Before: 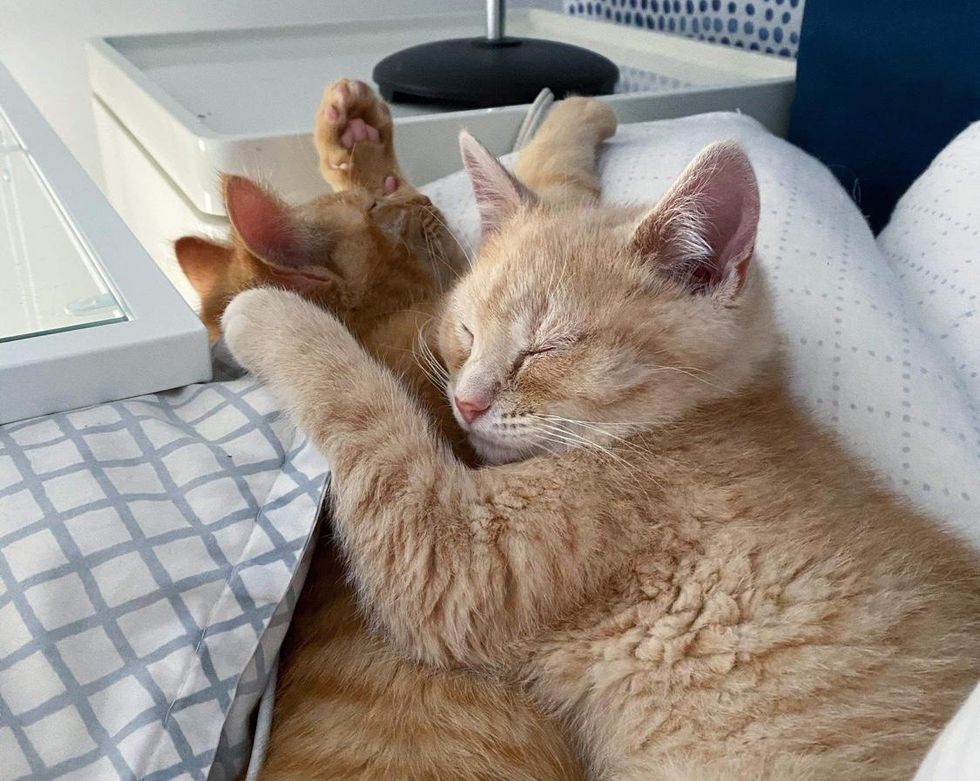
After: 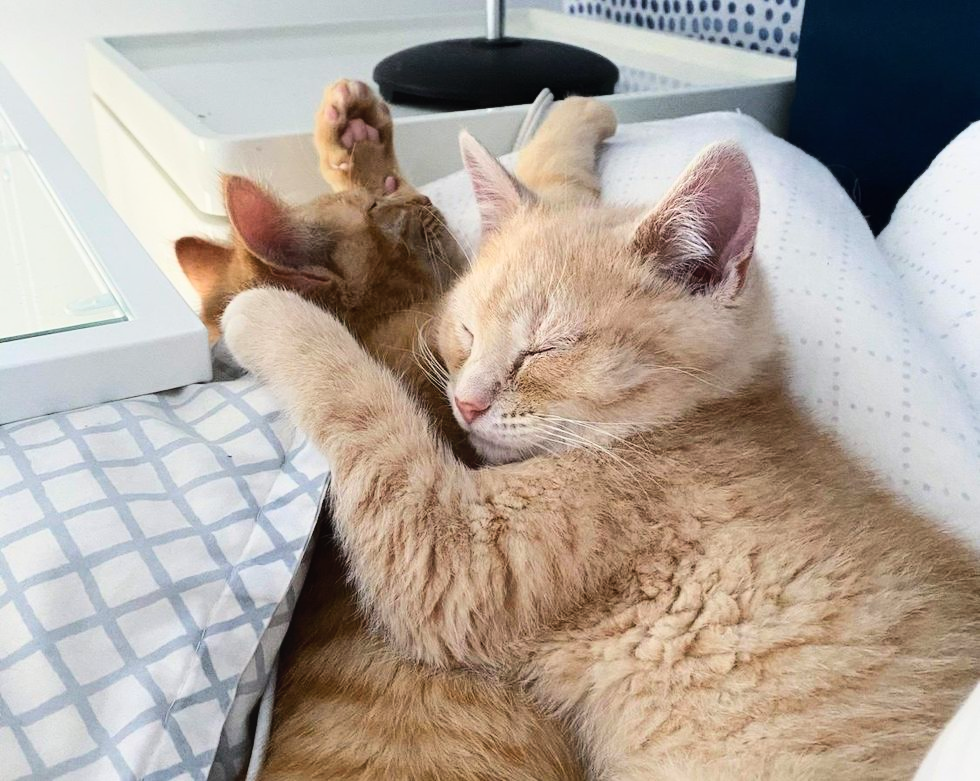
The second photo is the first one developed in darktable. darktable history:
contrast equalizer: y [[0.6 ×6], [0.55 ×6], [0 ×6], [0 ×6], [0 ×6]], mix -0.35
base curve: curves: ch0 [(0, 0) (0.036, 0.025) (0.121, 0.166) (0.206, 0.329) (0.605, 0.79) (1, 1)]
